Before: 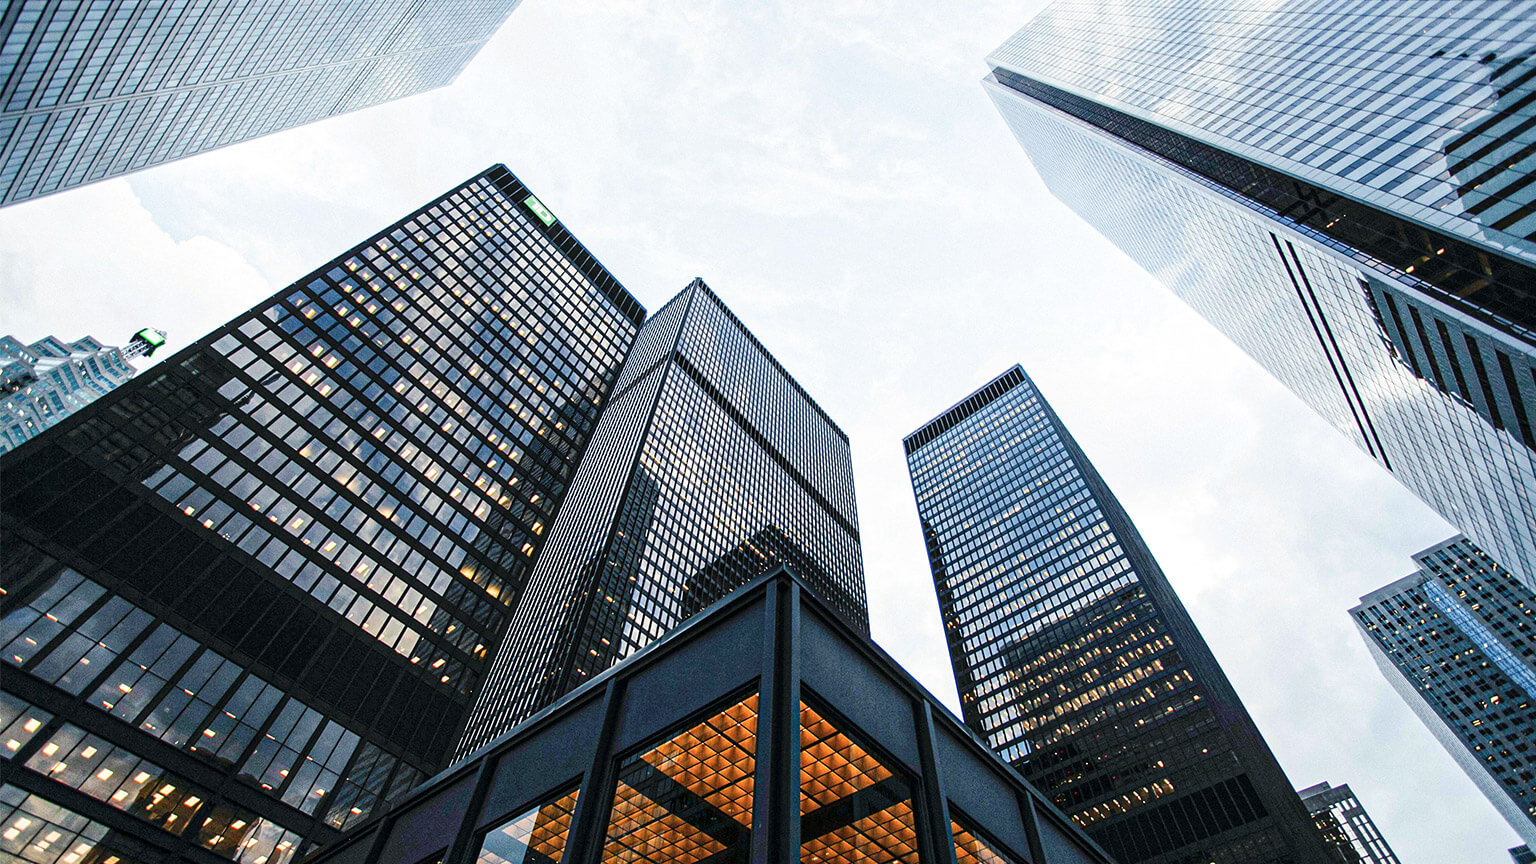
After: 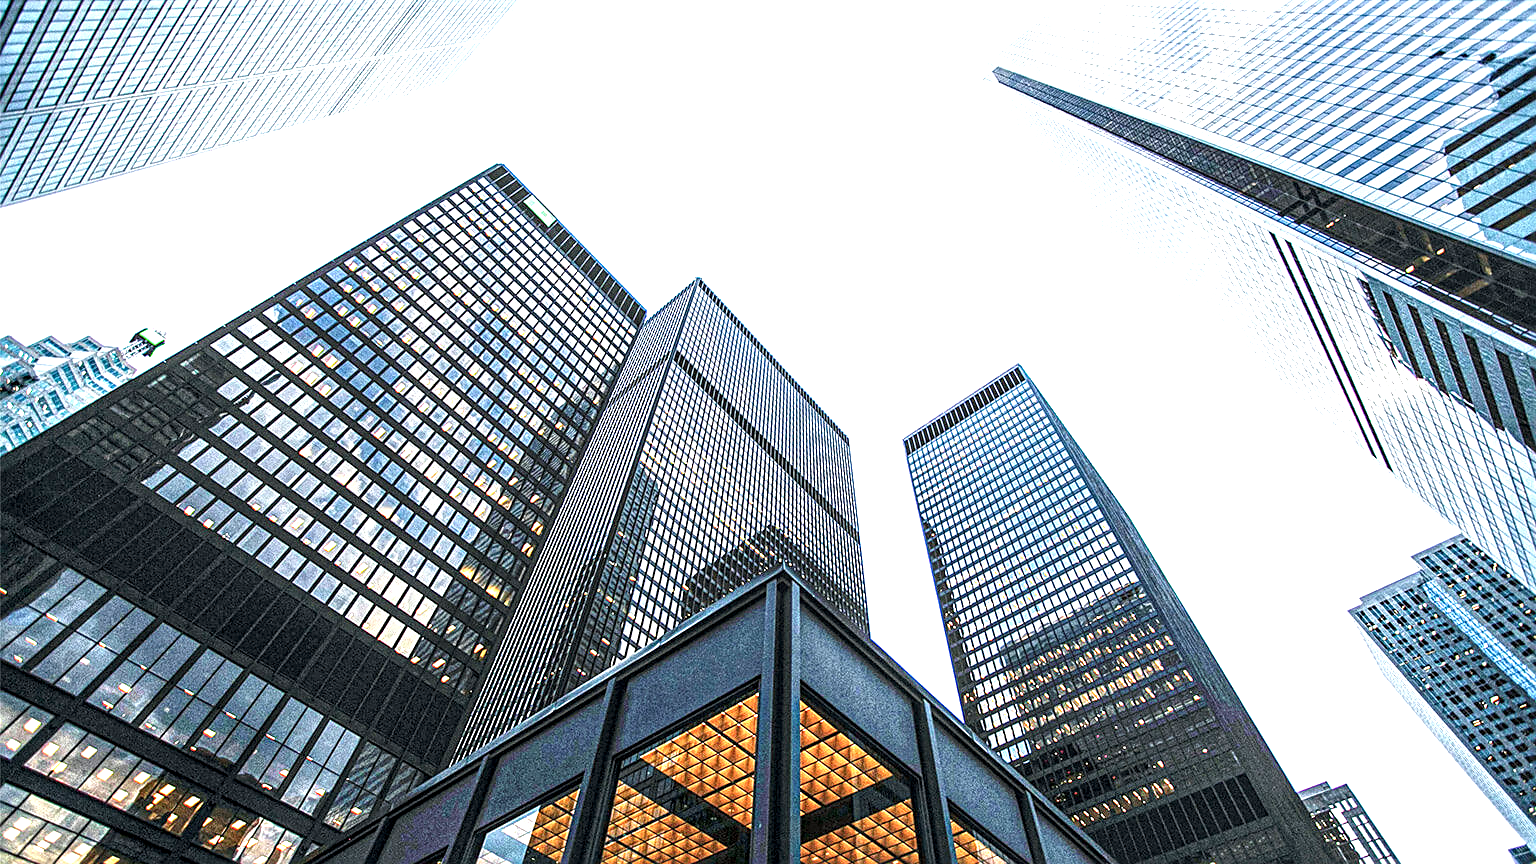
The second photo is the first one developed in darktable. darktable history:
sharpen: on, module defaults
exposure: black level correction 0, exposure 1.096 EV, compensate exposure bias true, compensate highlight preservation false
local contrast: detail 150%
